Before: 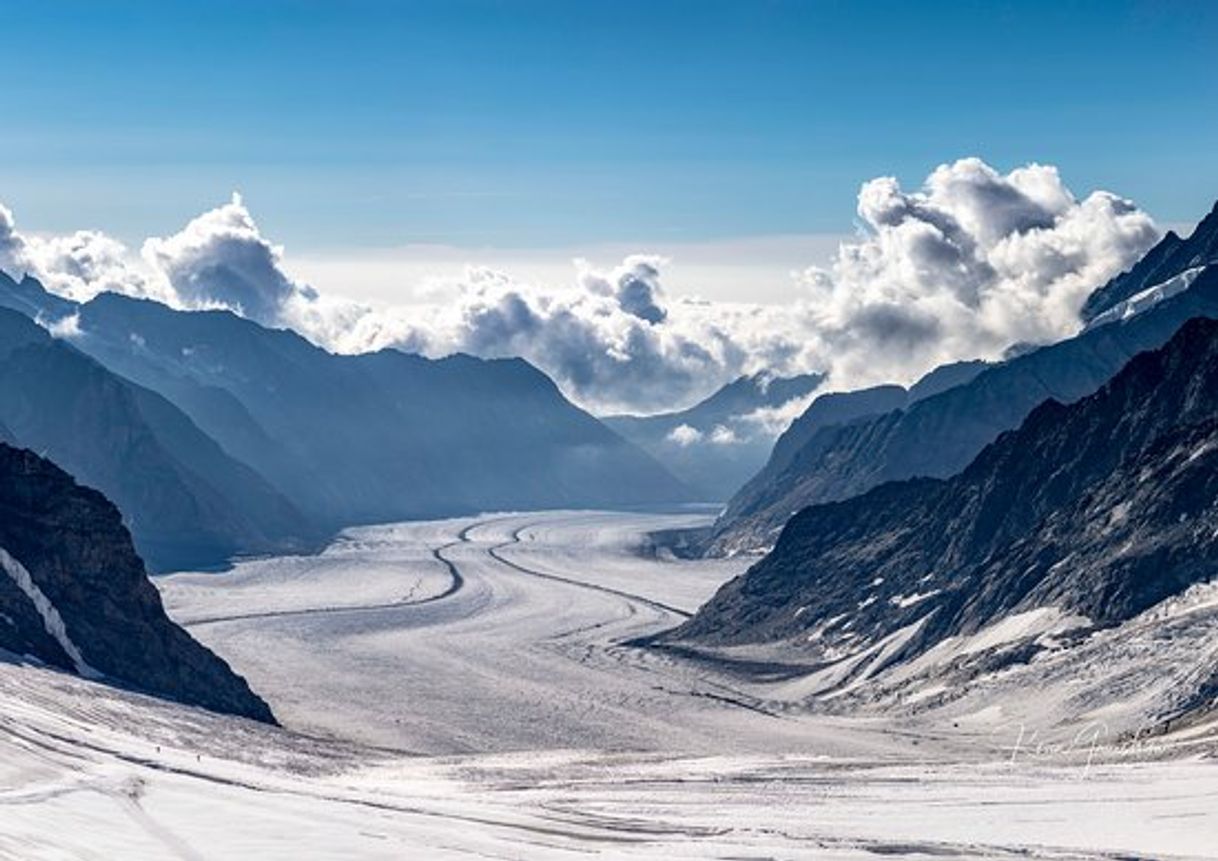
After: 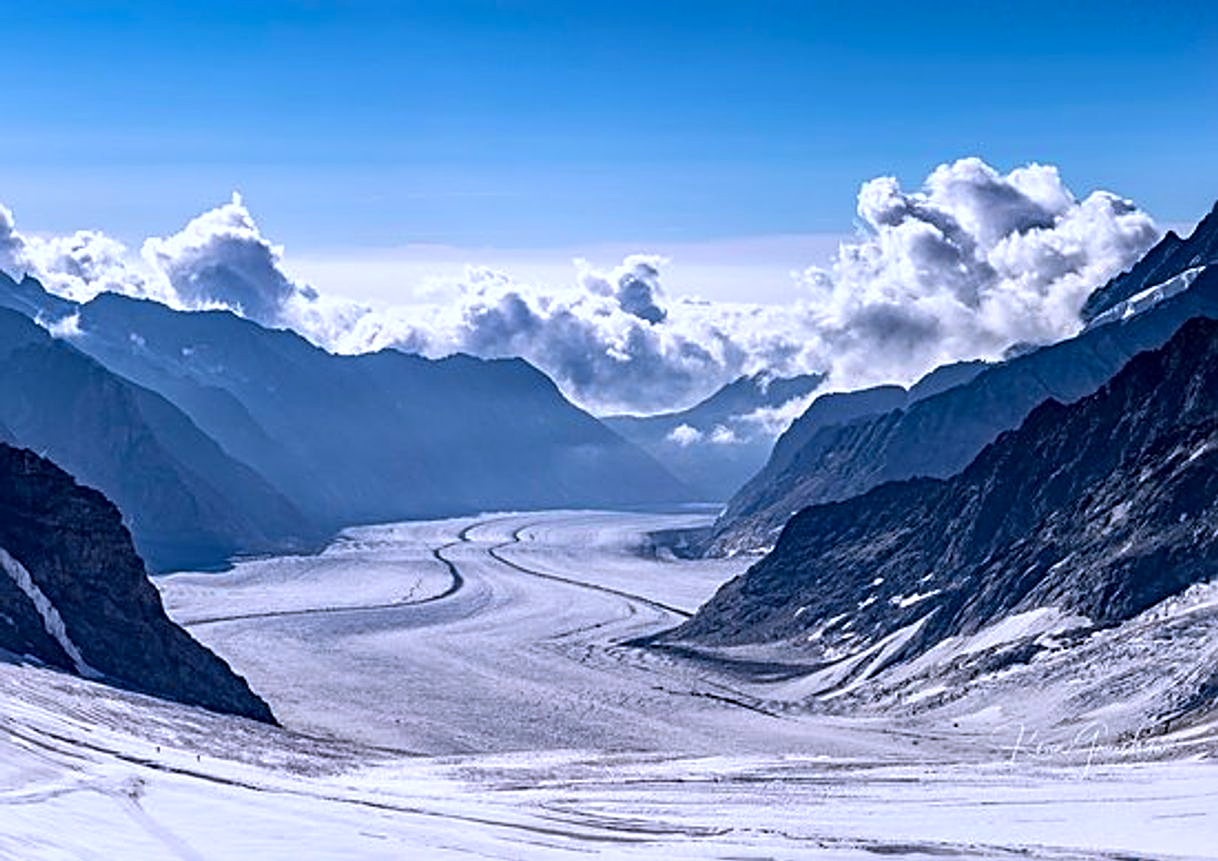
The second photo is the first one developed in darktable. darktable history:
sharpen: radius 3.975
color calibration: illuminant as shot in camera, x 0.376, y 0.393, temperature 4198.71 K
